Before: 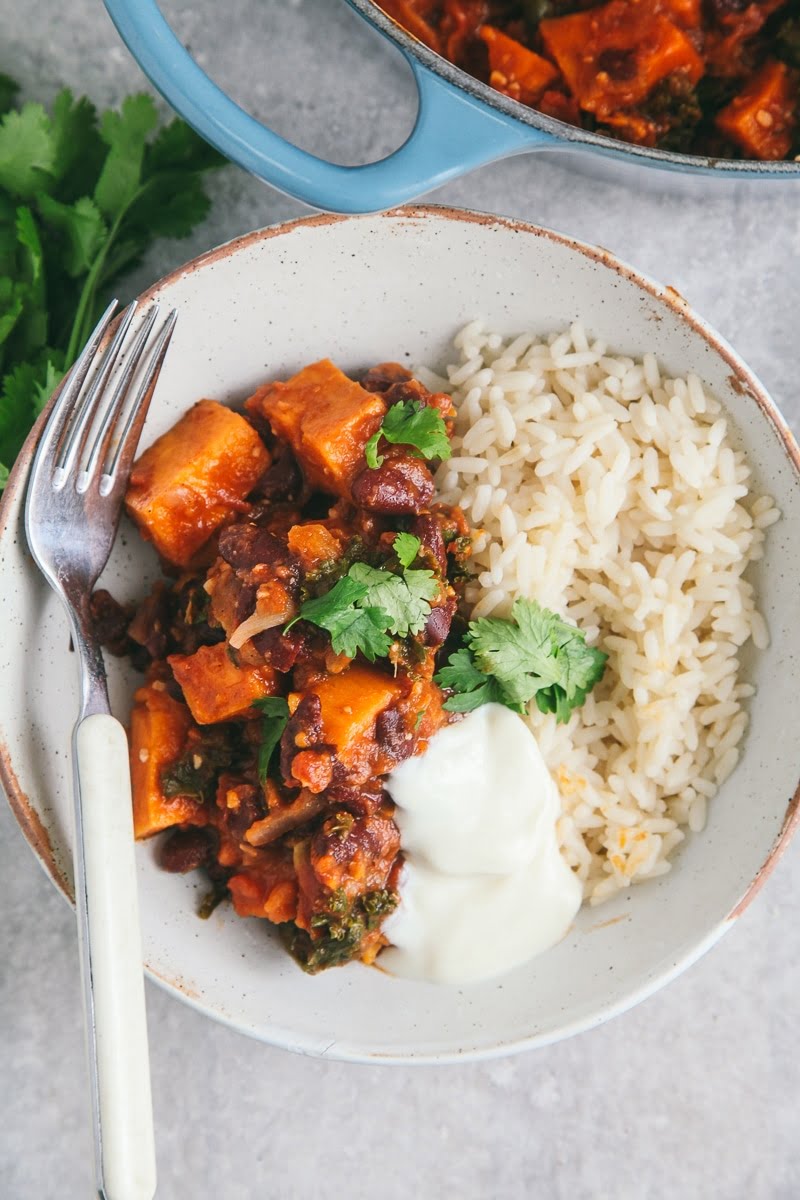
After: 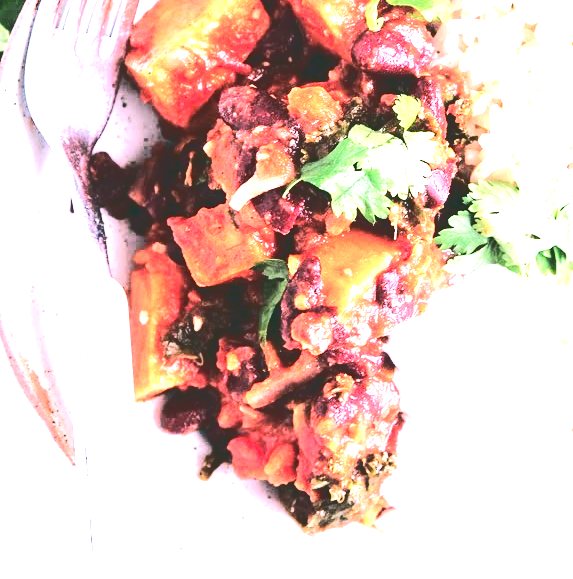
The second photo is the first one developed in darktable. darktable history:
color correction: highlights a* 15.3, highlights b* -20.19
crop: top 36.53%, right 28.355%, bottom 15.168%
tone equalizer: -8 EV -1.09 EV, -7 EV -0.986 EV, -6 EV -0.837 EV, -5 EV -0.613 EV, -3 EV 0.58 EV, -2 EV 0.87 EV, -1 EV 1 EV, +0 EV 1.08 EV, edges refinement/feathering 500, mask exposure compensation -1.57 EV, preserve details no
exposure: black level correction 0, exposure 1.386 EV, compensate highlight preservation false
tone curve: curves: ch0 [(0, 0) (0.003, 0.184) (0.011, 0.184) (0.025, 0.189) (0.044, 0.192) (0.069, 0.194) (0.1, 0.2) (0.136, 0.202) (0.177, 0.206) (0.224, 0.214) (0.277, 0.243) (0.335, 0.297) (0.399, 0.39) (0.468, 0.508) (0.543, 0.653) (0.623, 0.754) (0.709, 0.834) (0.801, 0.887) (0.898, 0.925) (1, 1)], color space Lab, linked channels, preserve colors none
